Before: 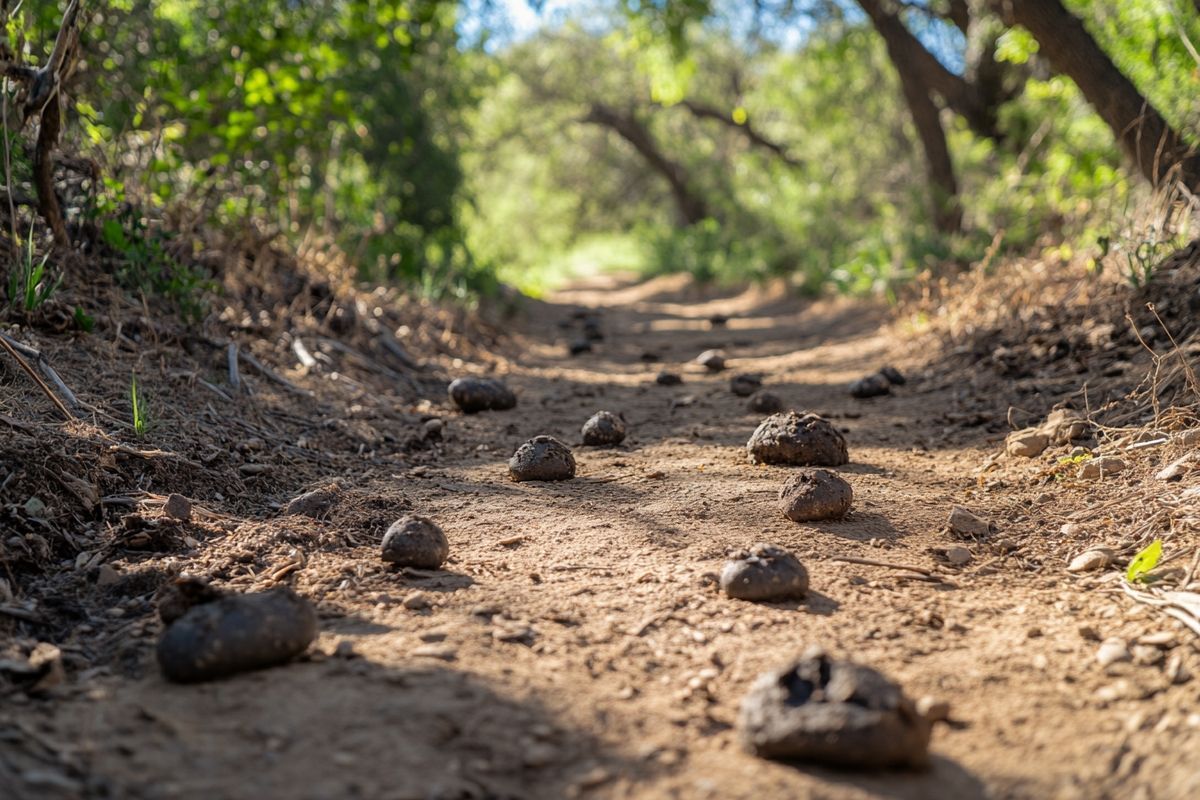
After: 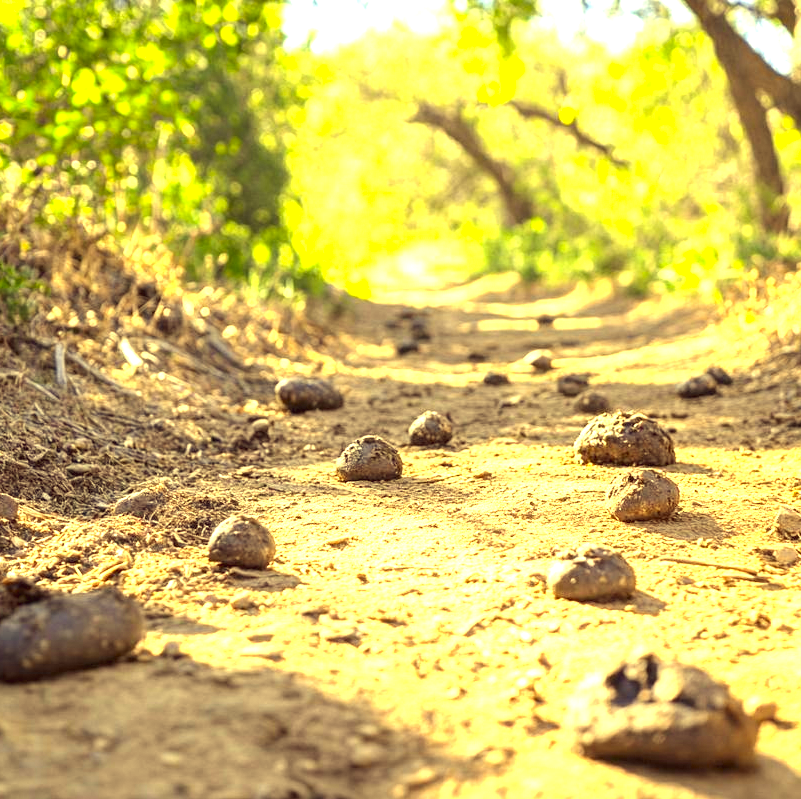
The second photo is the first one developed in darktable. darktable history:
crop and rotate: left 14.421%, right 18.81%
color correction: highlights a* -0.531, highlights b* 39.72, shadows a* 9.82, shadows b* -0.198
exposure: exposure 2.258 EV, compensate highlight preservation false
local contrast: highlights 103%, shadows 100%, detail 120%, midtone range 0.2
contrast brightness saturation: contrast -0.103, saturation -0.094
